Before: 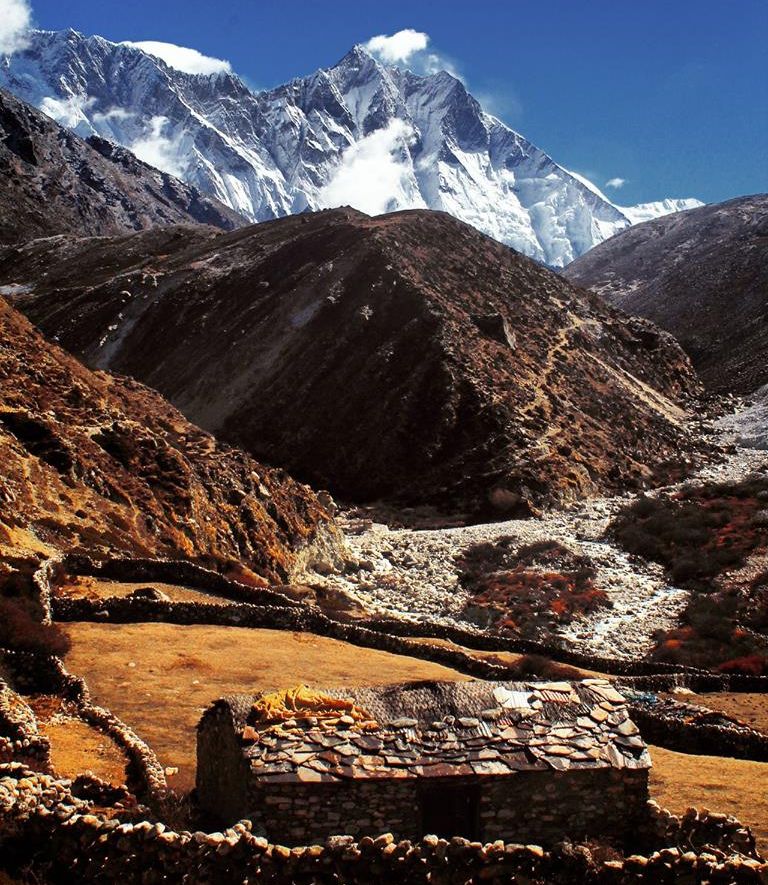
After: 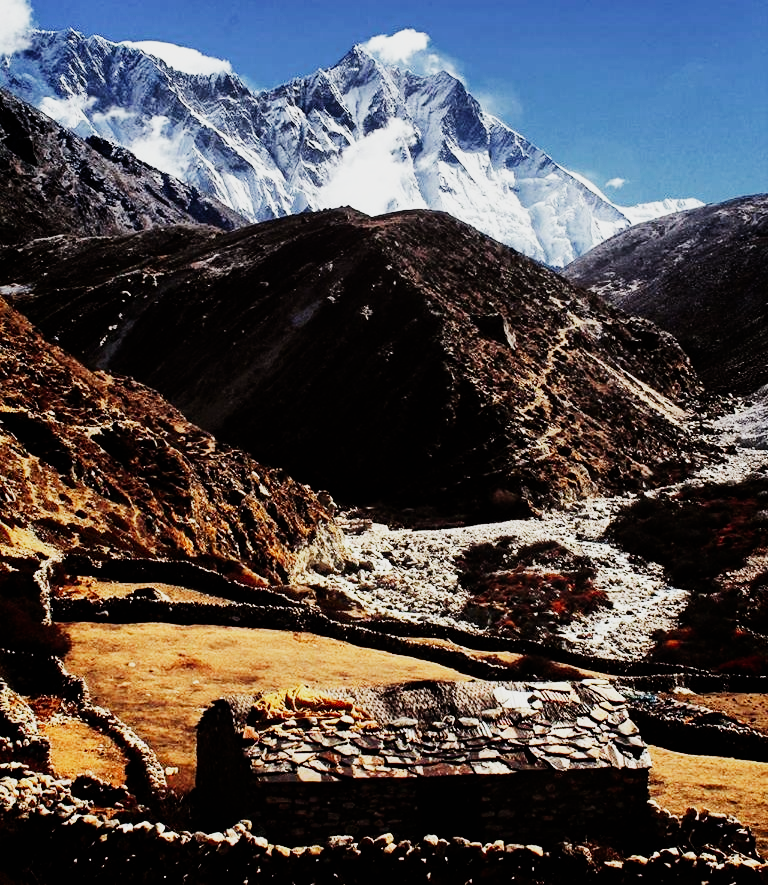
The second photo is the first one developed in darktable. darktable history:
sigmoid: contrast 1.6, skew -0.2, preserve hue 0%, red attenuation 0.1, red rotation 0.035, green attenuation 0.1, green rotation -0.017, blue attenuation 0.15, blue rotation -0.052, base primaries Rec2020
tone equalizer: -8 EV -0.75 EV, -7 EV -0.7 EV, -6 EV -0.6 EV, -5 EV -0.4 EV, -3 EV 0.4 EV, -2 EV 0.6 EV, -1 EV 0.7 EV, +0 EV 0.75 EV, edges refinement/feathering 500, mask exposure compensation -1.57 EV, preserve details no
